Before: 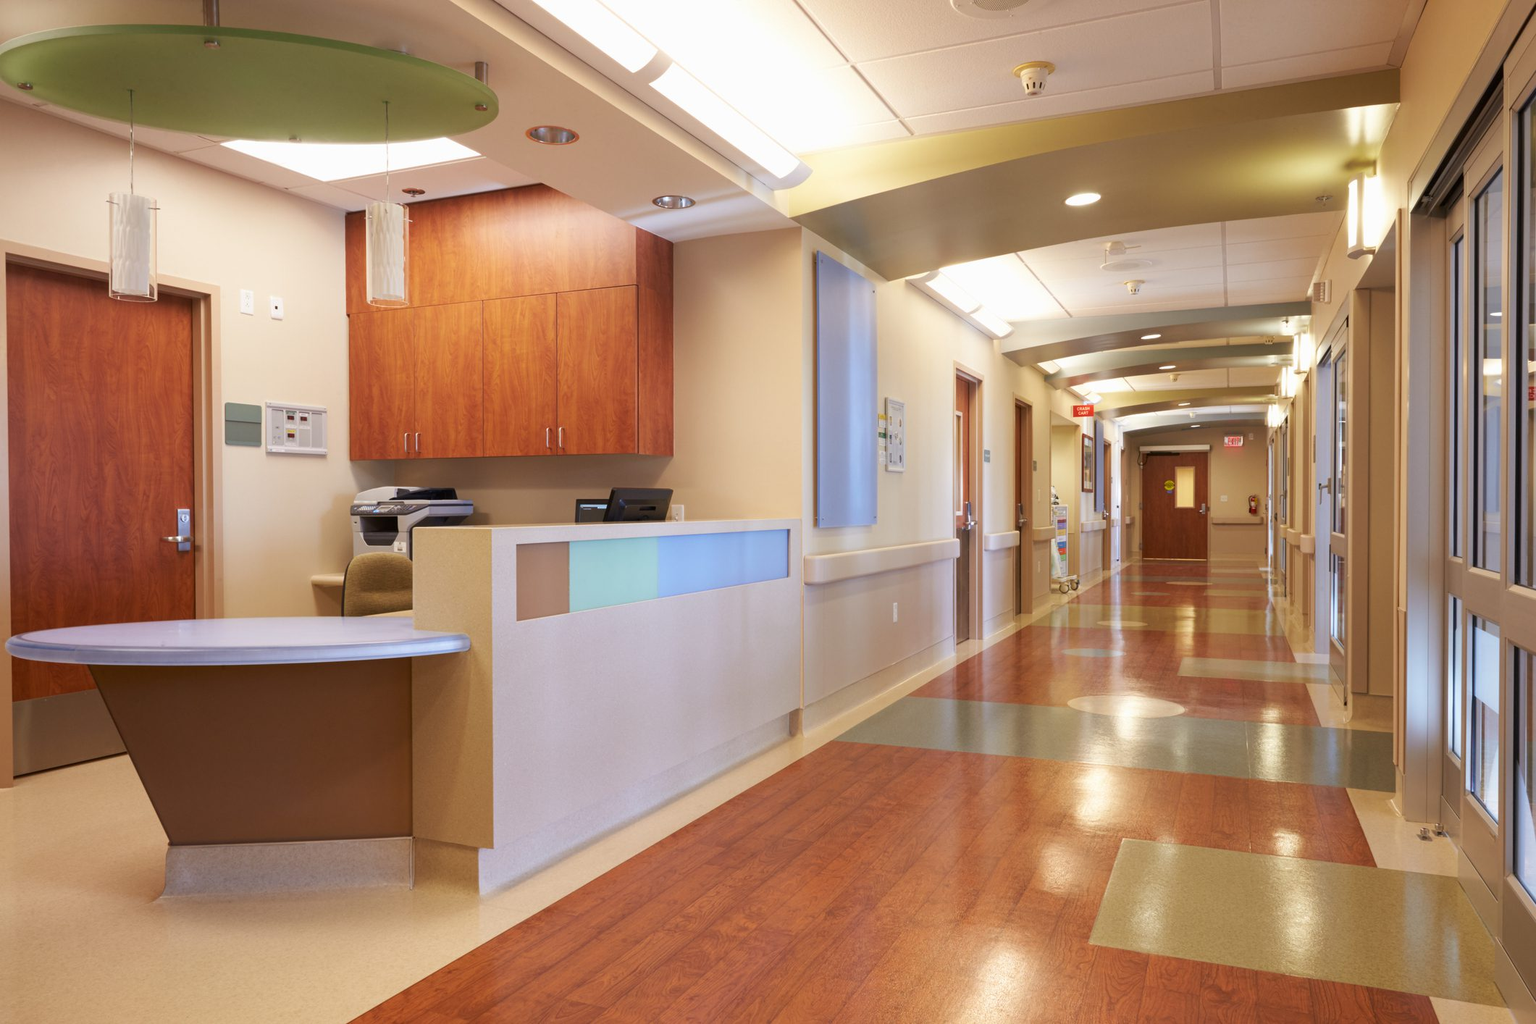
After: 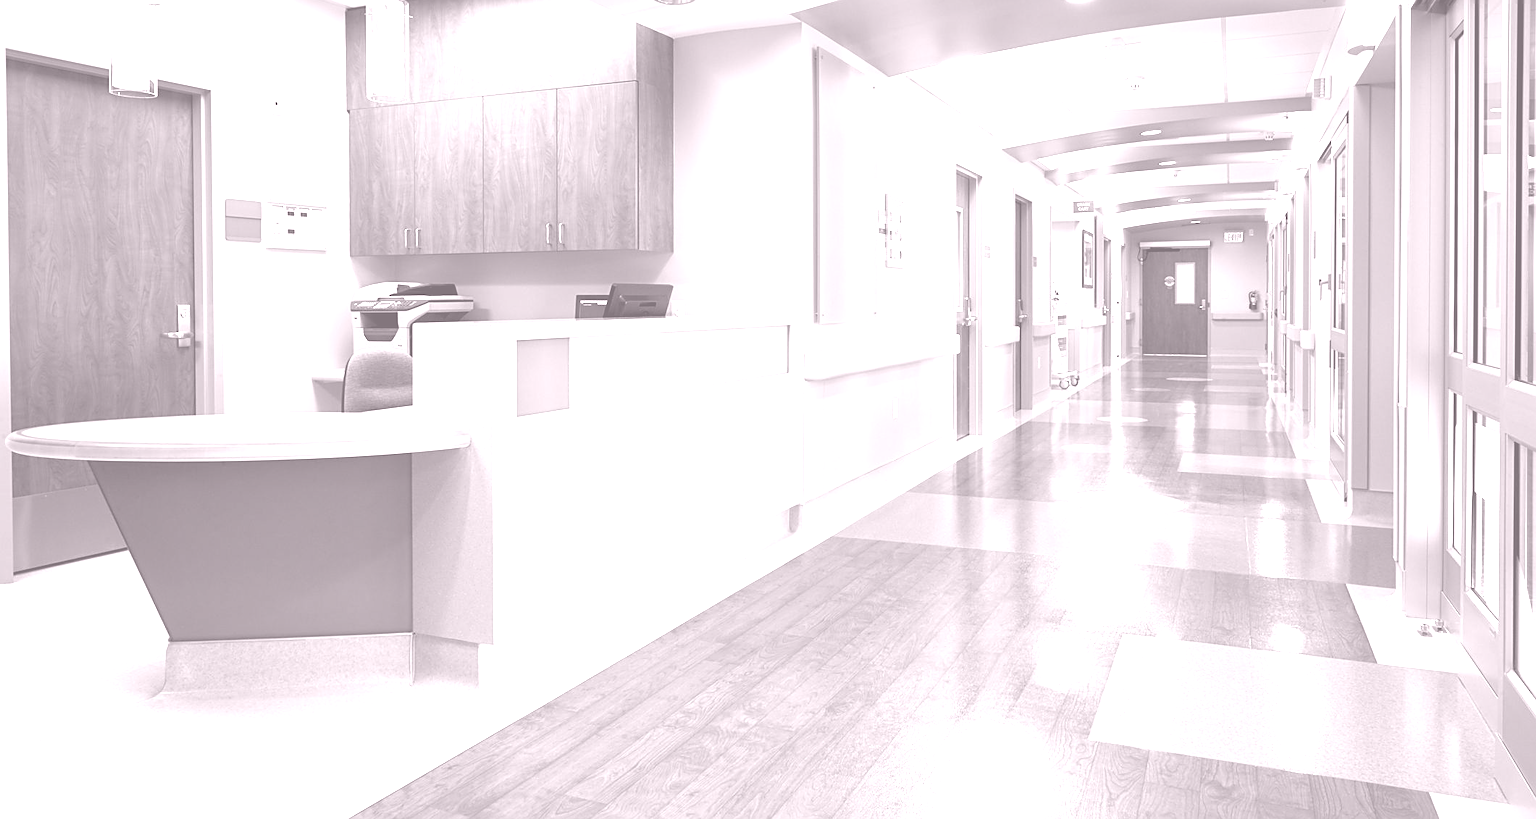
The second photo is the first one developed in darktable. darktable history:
crop and rotate: top 19.998%
shadows and highlights: shadows 25, highlights -25
color correction: highlights a* -5.3, highlights b* 9.8, shadows a* 9.8, shadows b* 24.26
graduated density: on, module defaults
colorize: hue 25.2°, saturation 83%, source mix 82%, lightness 79%, version 1
sharpen: on, module defaults
color calibration: illuminant as shot in camera, x 0.358, y 0.373, temperature 4628.91 K
color balance rgb: shadows lift › chroma 2.79%, shadows lift › hue 190.66°, power › hue 171.85°, highlights gain › chroma 2.16%, highlights gain › hue 75.26°, global offset › luminance -0.51%, perceptual saturation grading › highlights -33.8%, perceptual saturation grading › mid-tones 14.98%, perceptual saturation grading › shadows 48.43%, perceptual brilliance grading › highlights 15.68%, perceptual brilliance grading › mid-tones 6.62%, perceptual brilliance grading › shadows -14.98%, global vibrance 11.32%, contrast 5.05%
